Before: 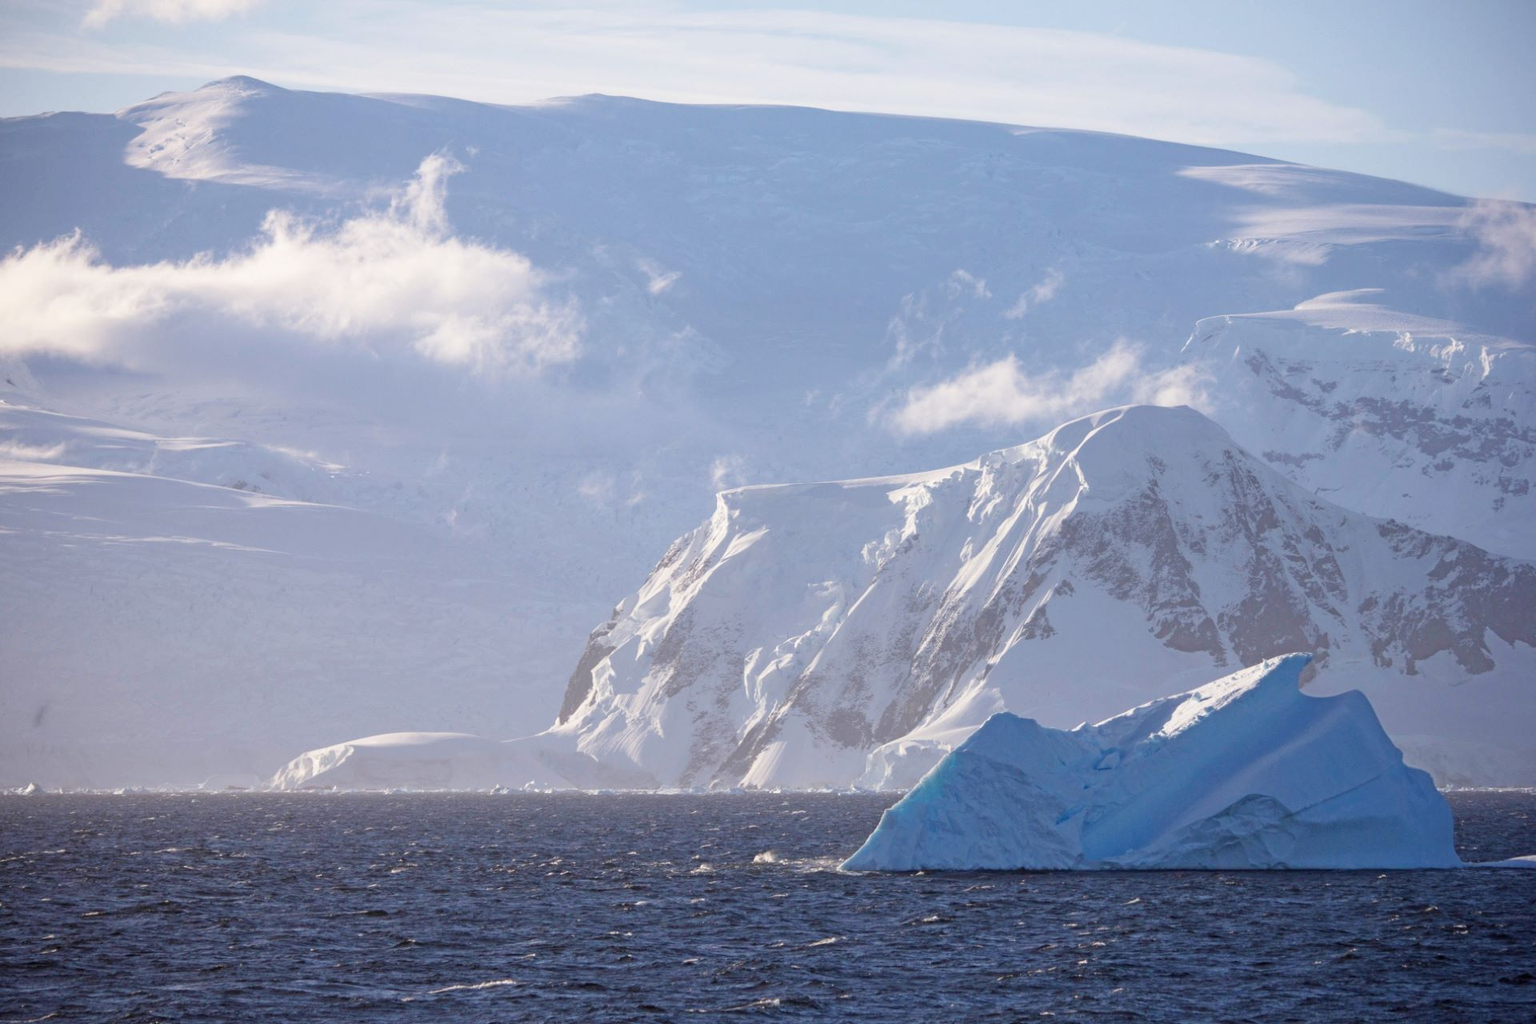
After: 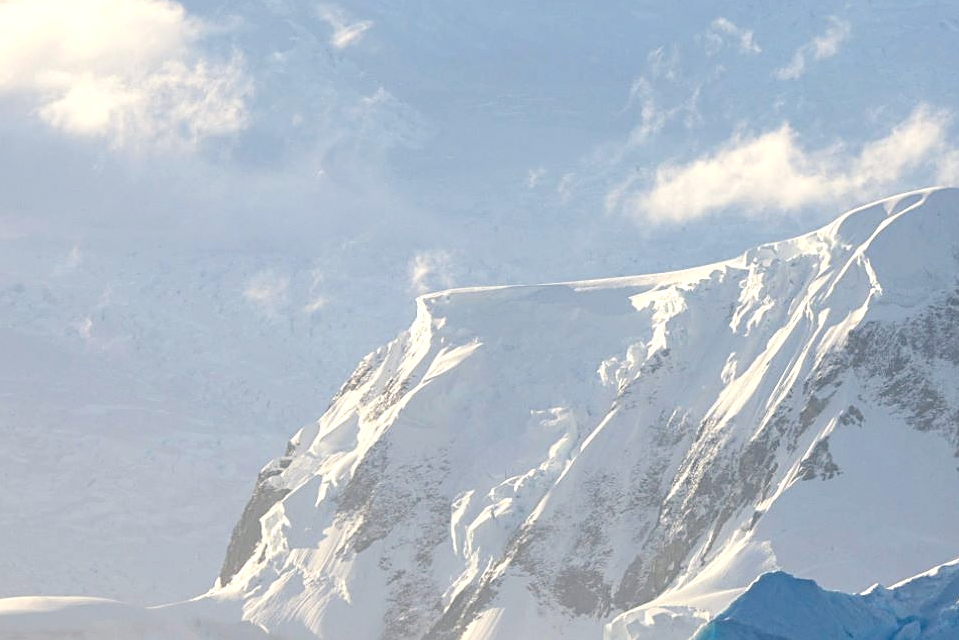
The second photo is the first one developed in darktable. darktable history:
sharpen: on, module defaults
tone equalizer: -8 EV -0.417 EV, -7 EV -0.389 EV, -6 EV -0.333 EV, -5 EV -0.222 EV, -3 EV 0.222 EV, -2 EV 0.333 EV, -1 EV 0.389 EV, +0 EV 0.417 EV, edges refinement/feathering 500, mask exposure compensation -1.57 EV, preserve details no
crop: left 25%, top 25%, right 25%, bottom 25%
color correction: highlights a* -0.482, highlights b* 9.48, shadows a* -9.48, shadows b* 0.803
